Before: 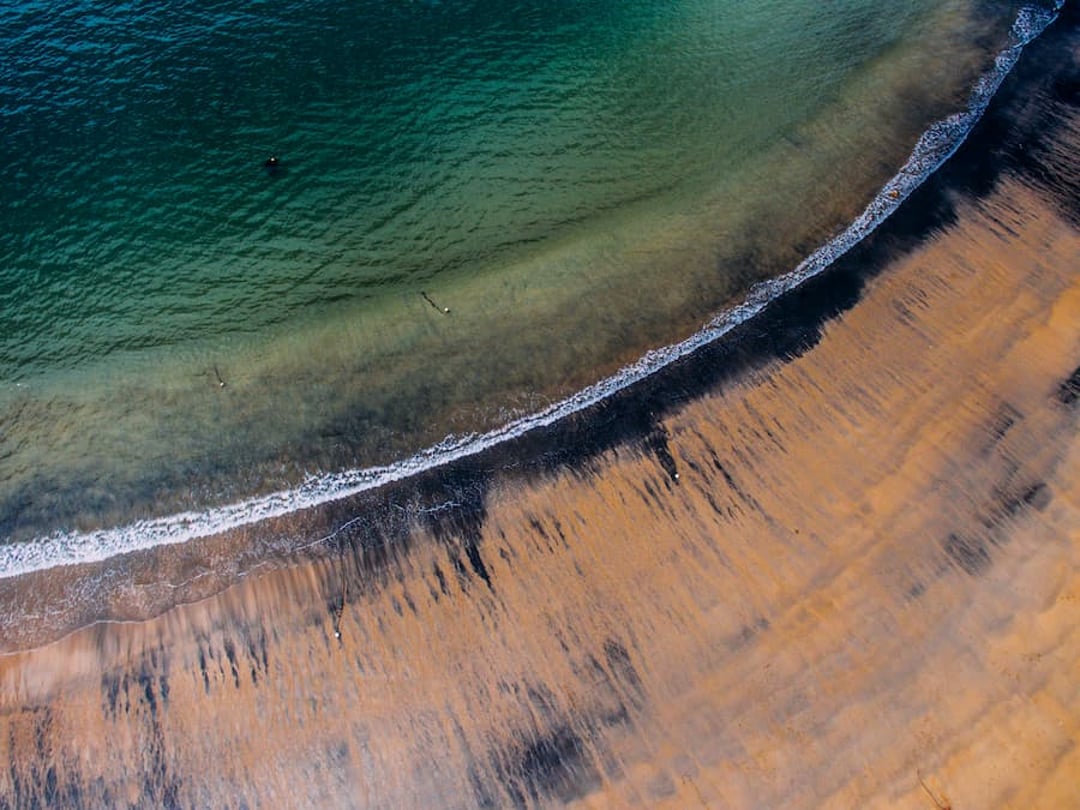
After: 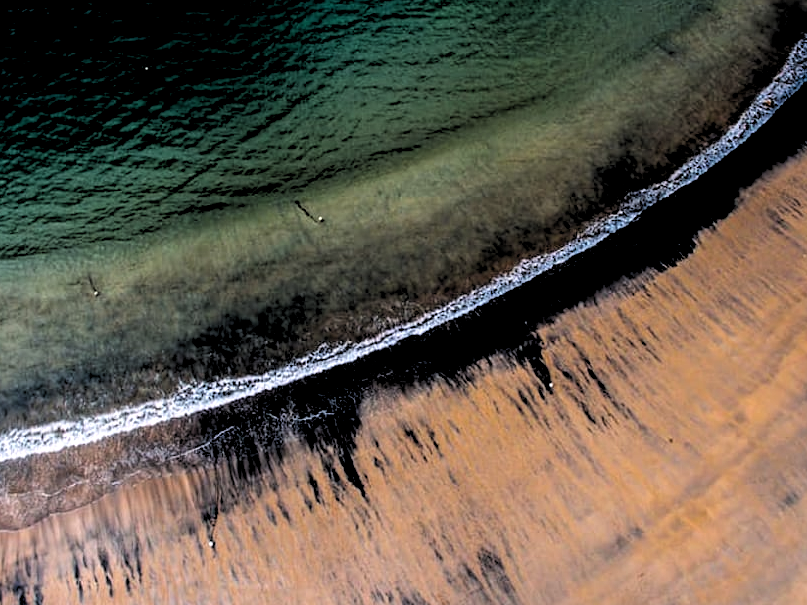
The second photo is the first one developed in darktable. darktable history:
rgb levels: levels [[0.034, 0.472, 0.904], [0, 0.5, 1], [0, 0.5, 1]]
crop and rotate: left 11.831%, top 11.346%, right 13.429%, bottom 13.899%
tone equalizer: -8 EV -0.417 EV, -7 EV -0.389 EV, -6 EV -0.333 EV, -5 EV -0.222 EV, -3 EV 0.222 EV, -2 EV 0.333 EV, -1 EV 0.389 EV, +0 EV 0.417 EV, edges refinement/feathering 500, mask exposure compensation -1.57 EV, preserve details no
